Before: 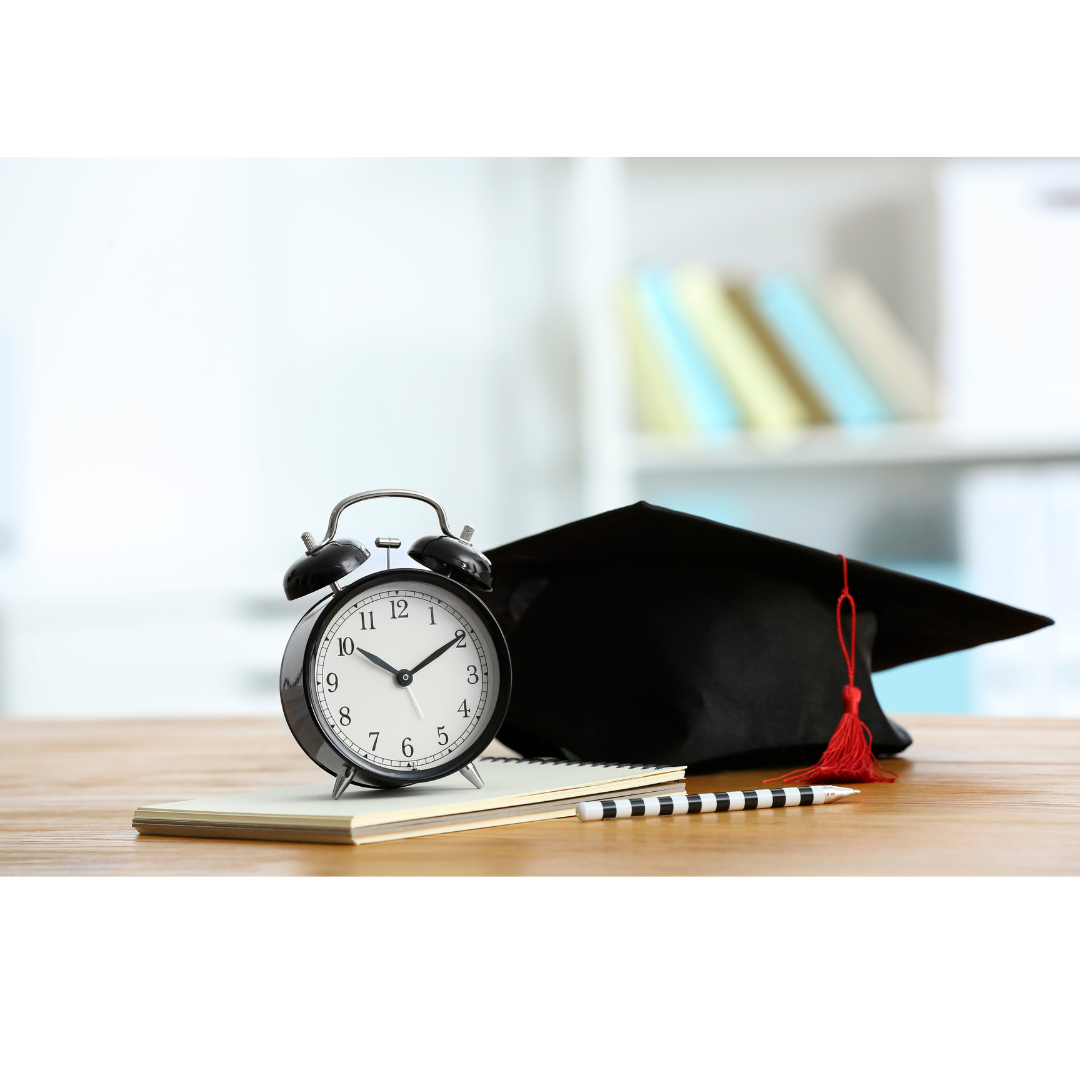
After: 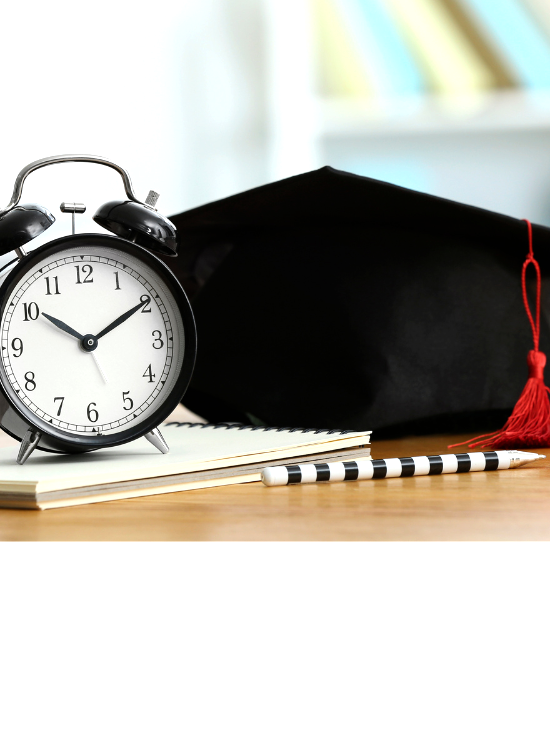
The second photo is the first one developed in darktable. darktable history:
crop and rotate: left 29.237%, top 31.152%, right 19.807%
exposure: exposure -0.04 EV, compensate highlight preservation false
tone equalizer: -8 EV -0.417 EV, -7 EV -0.389 EV, -6 EV -0.333 EV, -5 EV -0.222 EV, -3 EV 0.222 EV, -2 EV 0.333 EV, -1 EV 0.389 EV, +0 EV 0.417 EV, edges refinement/feathering 500, mask exposure compensation -1.57 EV, preserve details no
